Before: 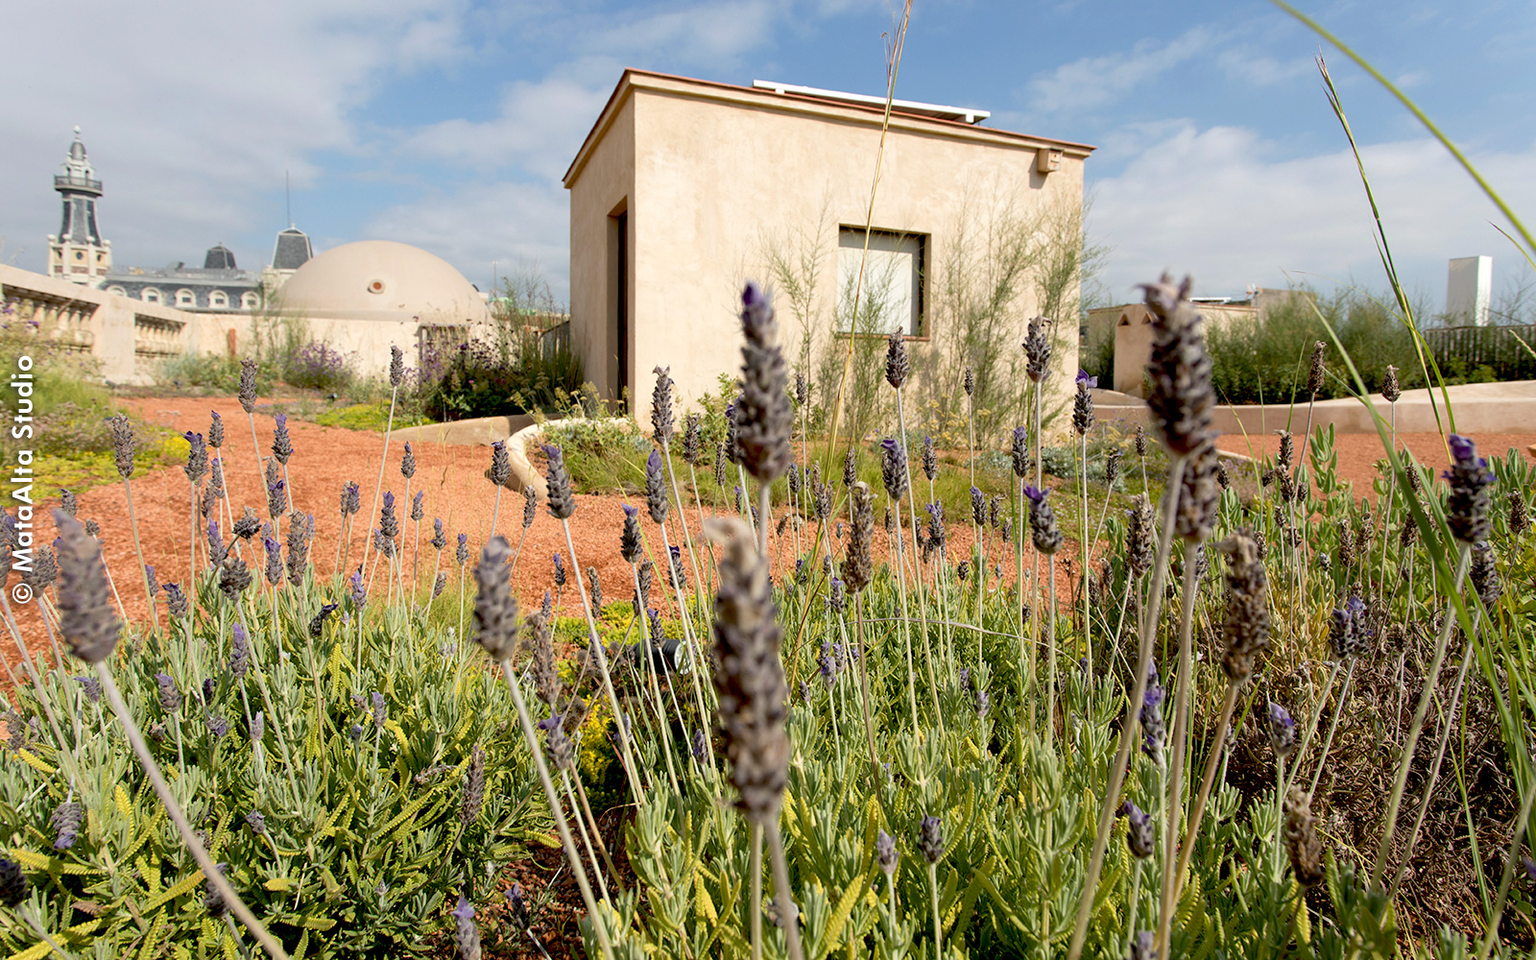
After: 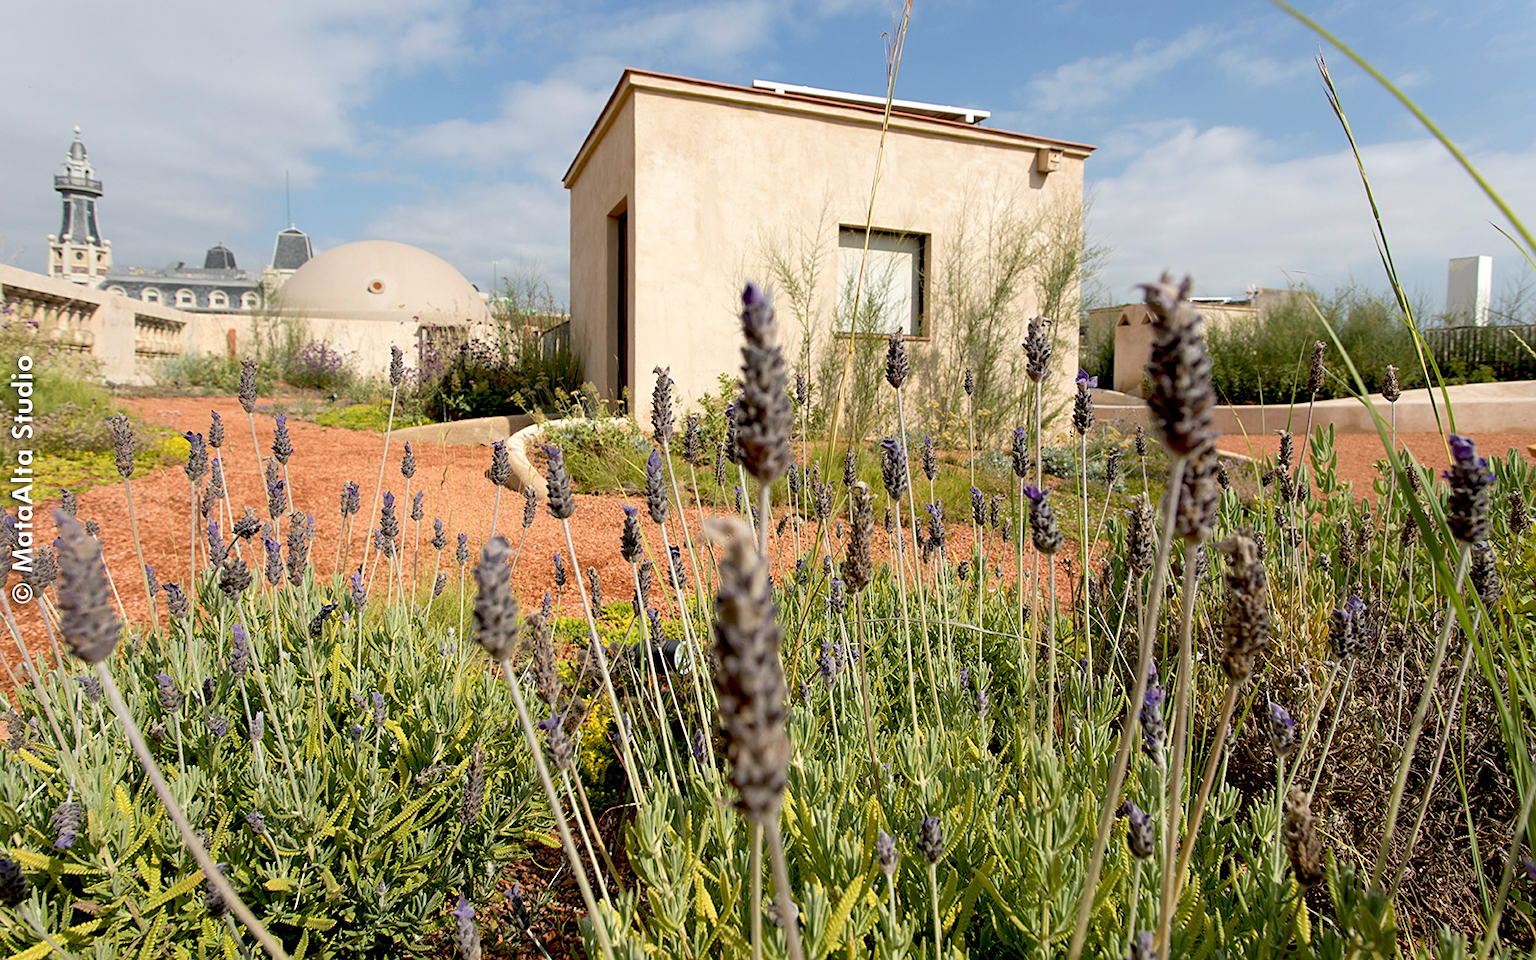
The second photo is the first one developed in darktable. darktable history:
sharpen: amount 0.211
